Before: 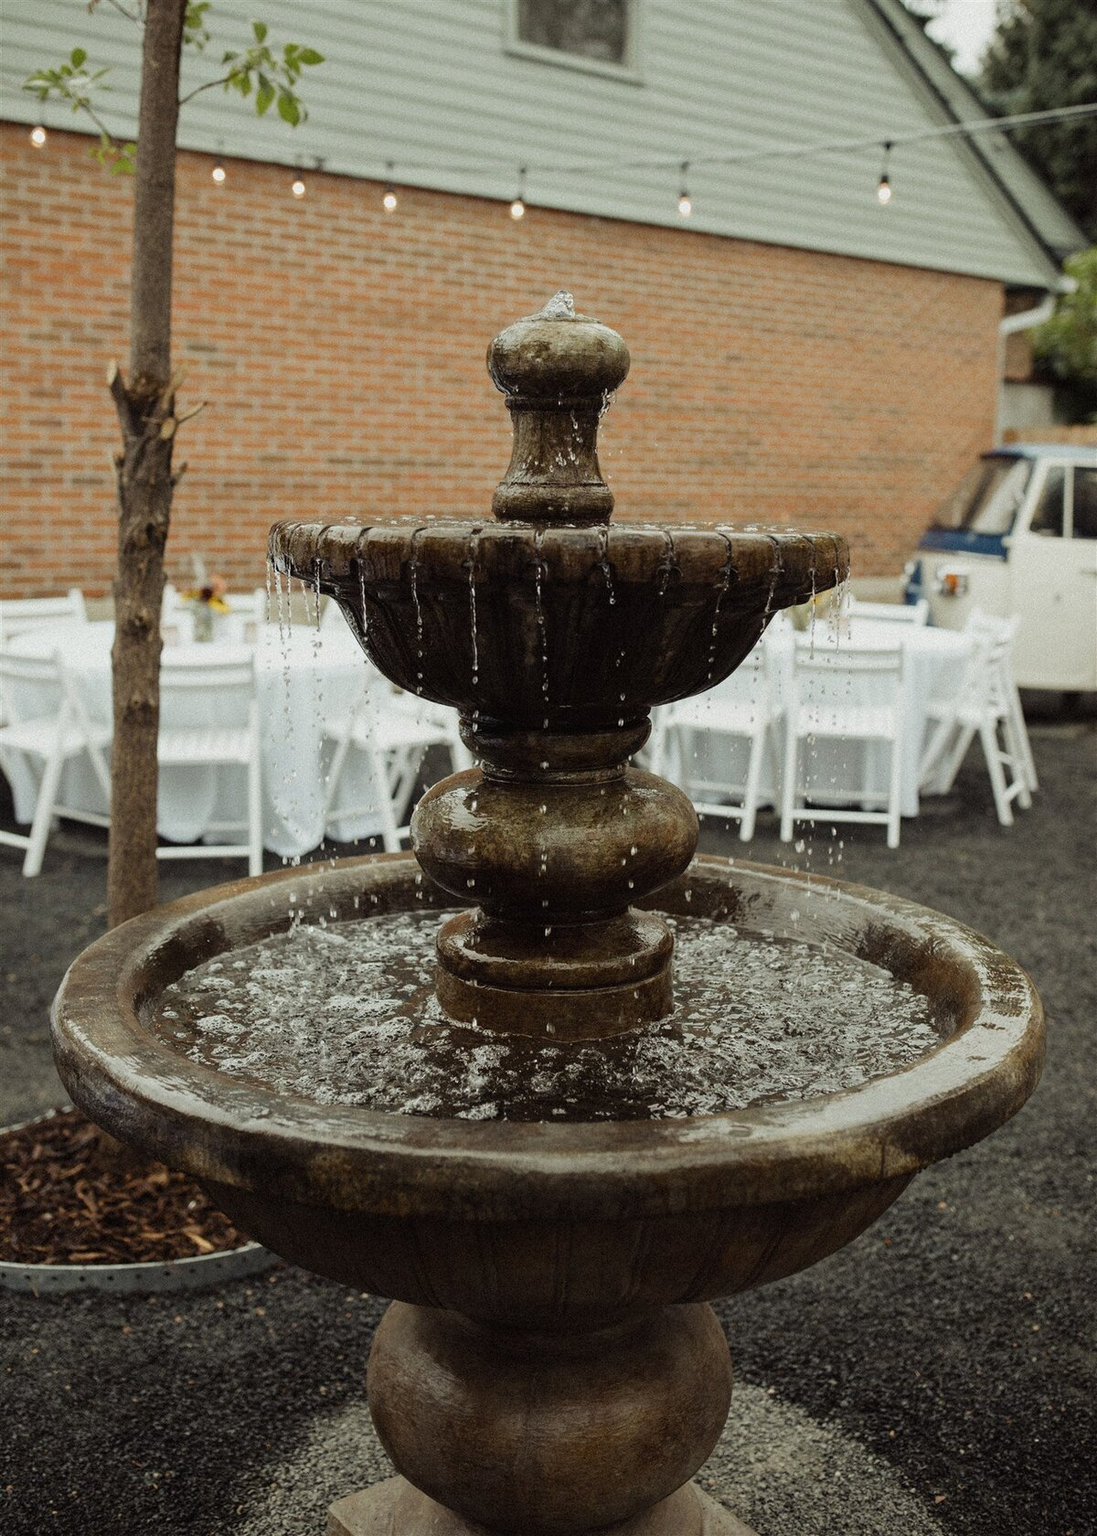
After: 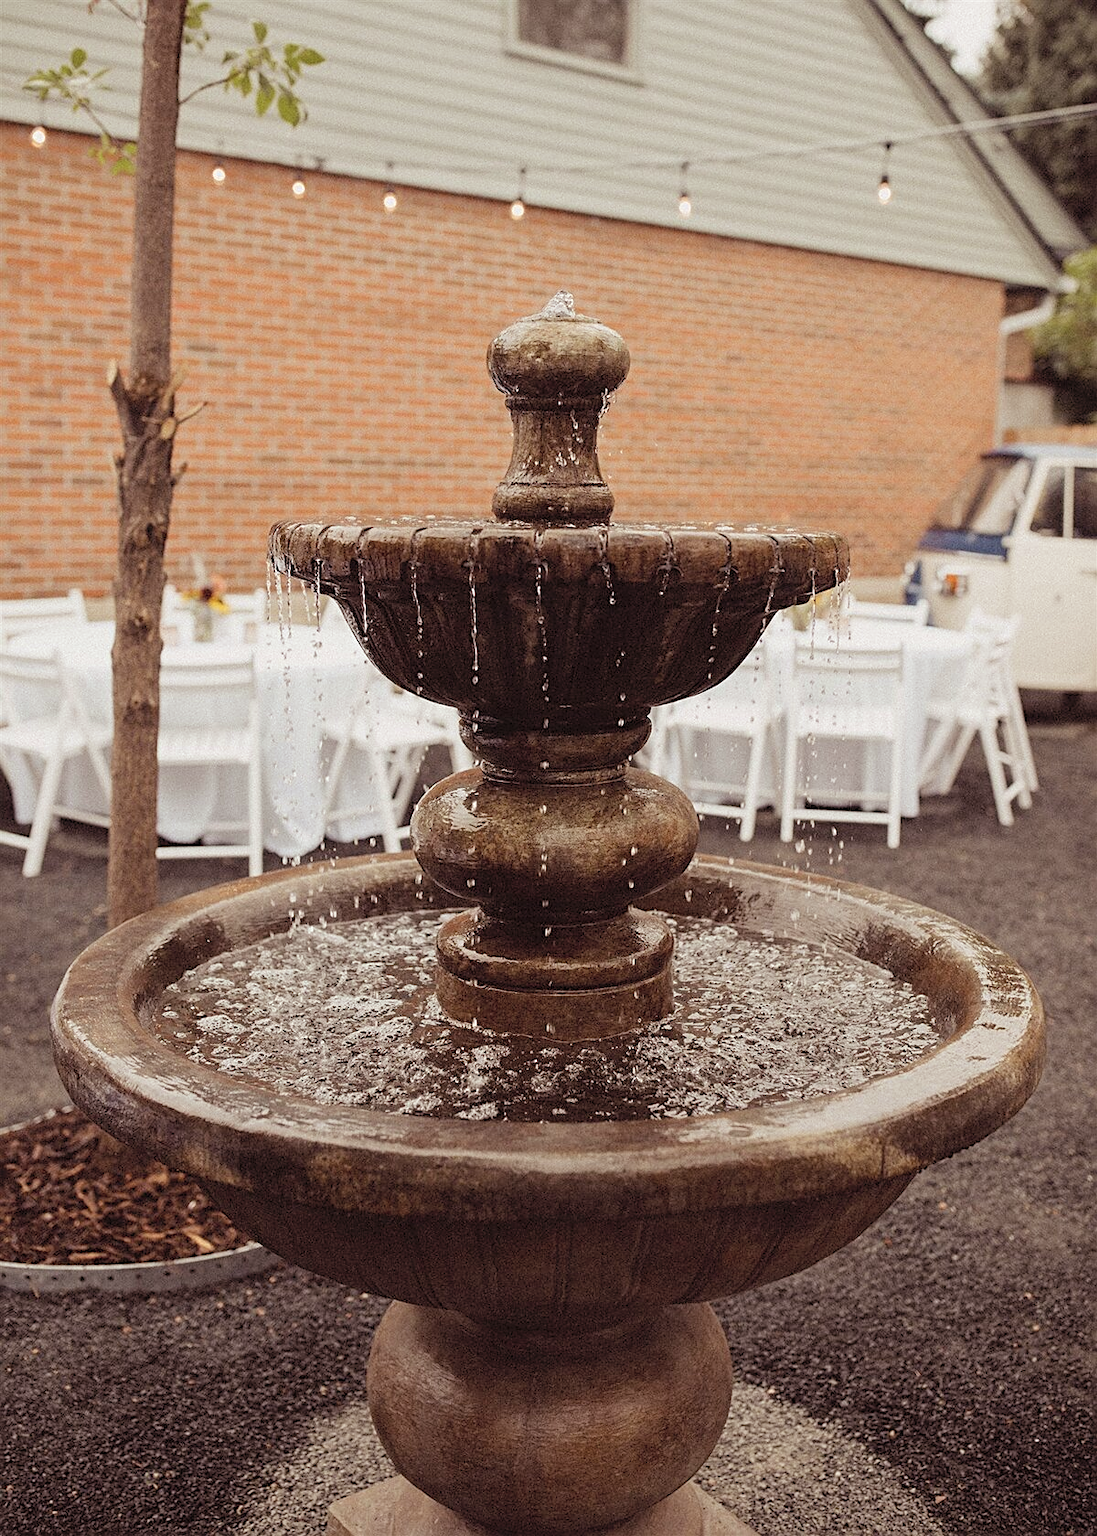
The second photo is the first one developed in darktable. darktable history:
rgb levels: mode RGB, independent channels, levels [[0, 0.474, 1], [0, 0.5, 1], [0, 0.5, 1]]
sharpen: on, module defaults
exposure: compensate highlight preservation false
contrast brightness saturation: brightness 0.15
